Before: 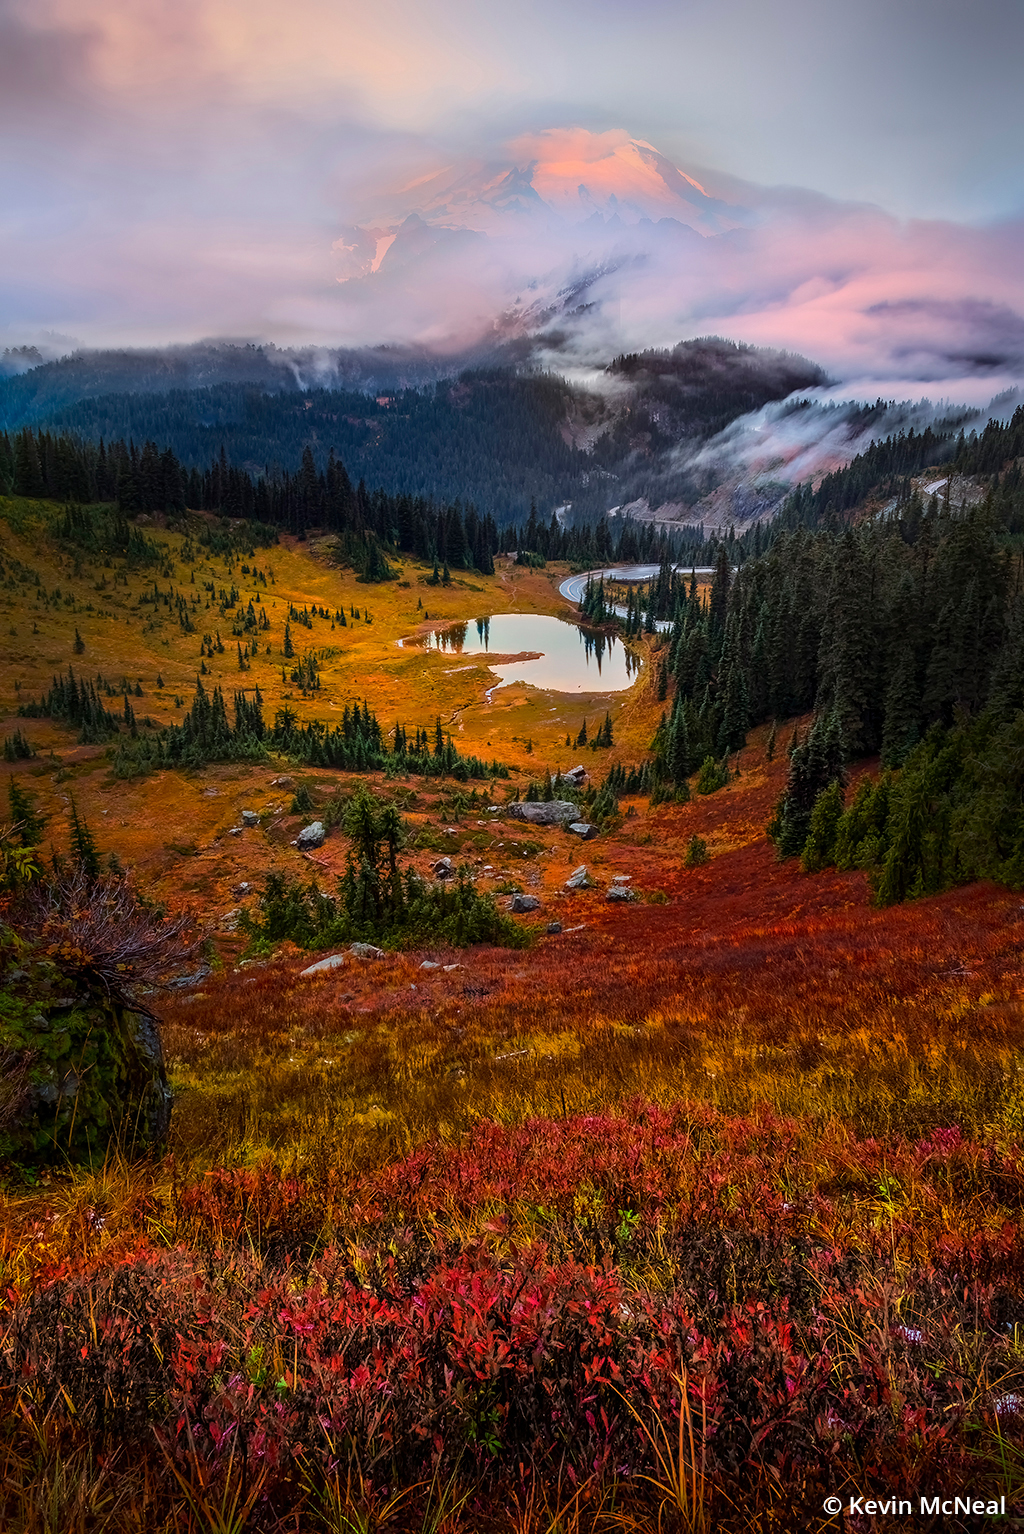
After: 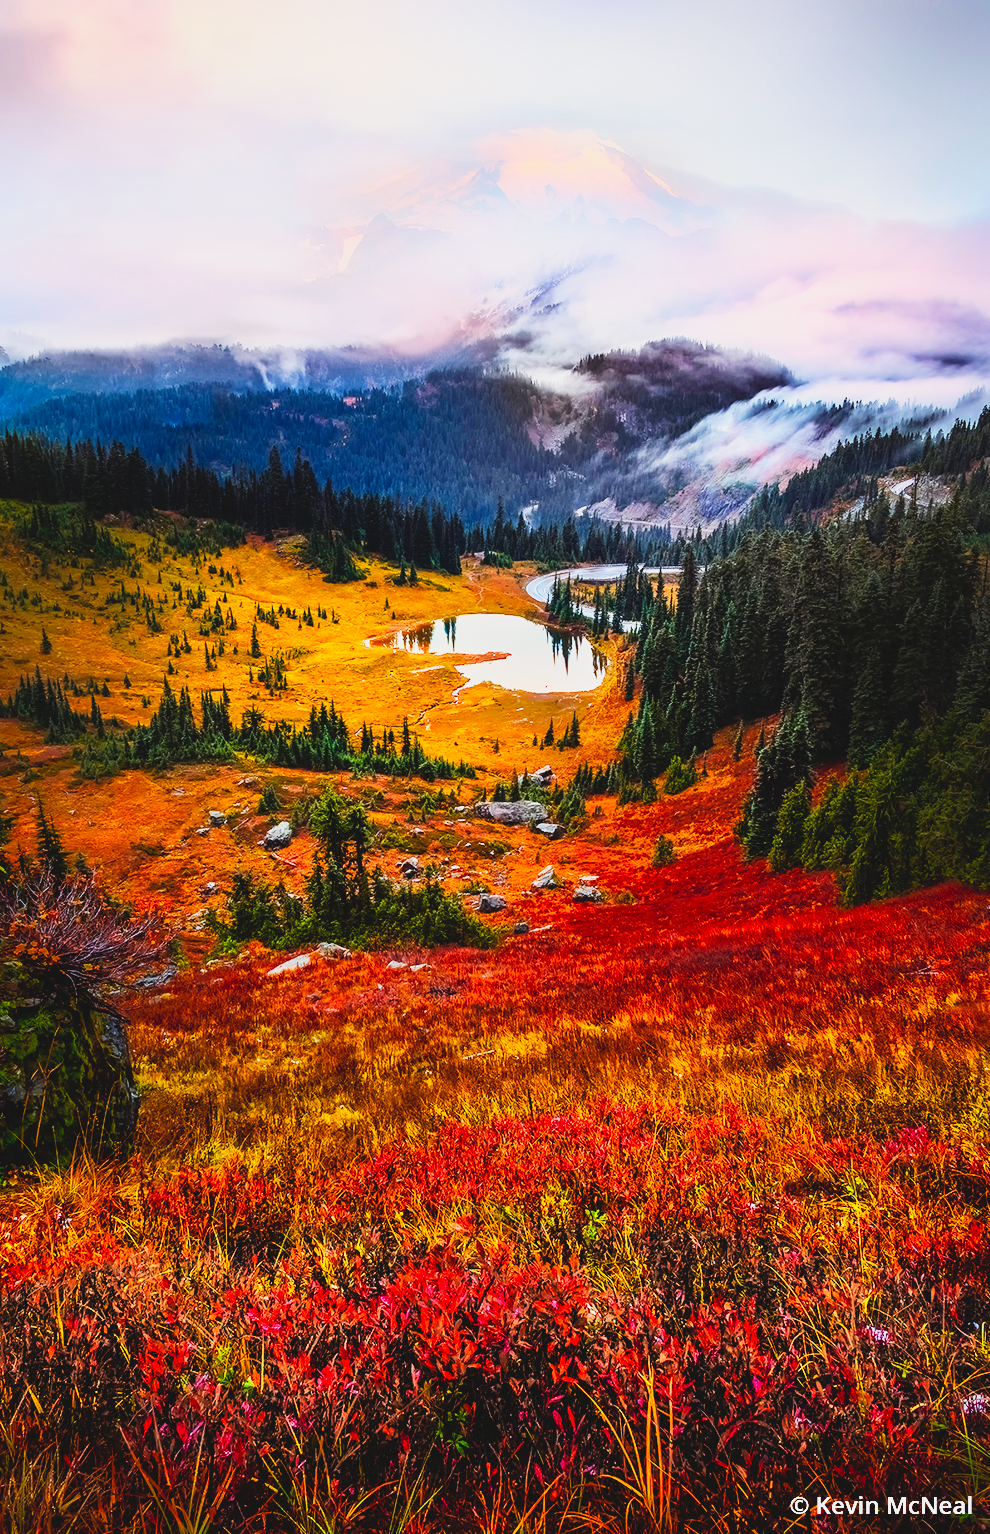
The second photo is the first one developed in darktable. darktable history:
crop and rotate: left 3.238%
base curve: curves: ch0 [(0, 0) (0.007, 0.004) (0.027, 0.03) (0.046, 0.07) (0.207, 0.54) (0.442, 0.872) (0.673, 0.972) (1, 1)], preserve colors none
contrast brightness saturation: contrast -0.1, brightness 0.05, saturation 0.08
